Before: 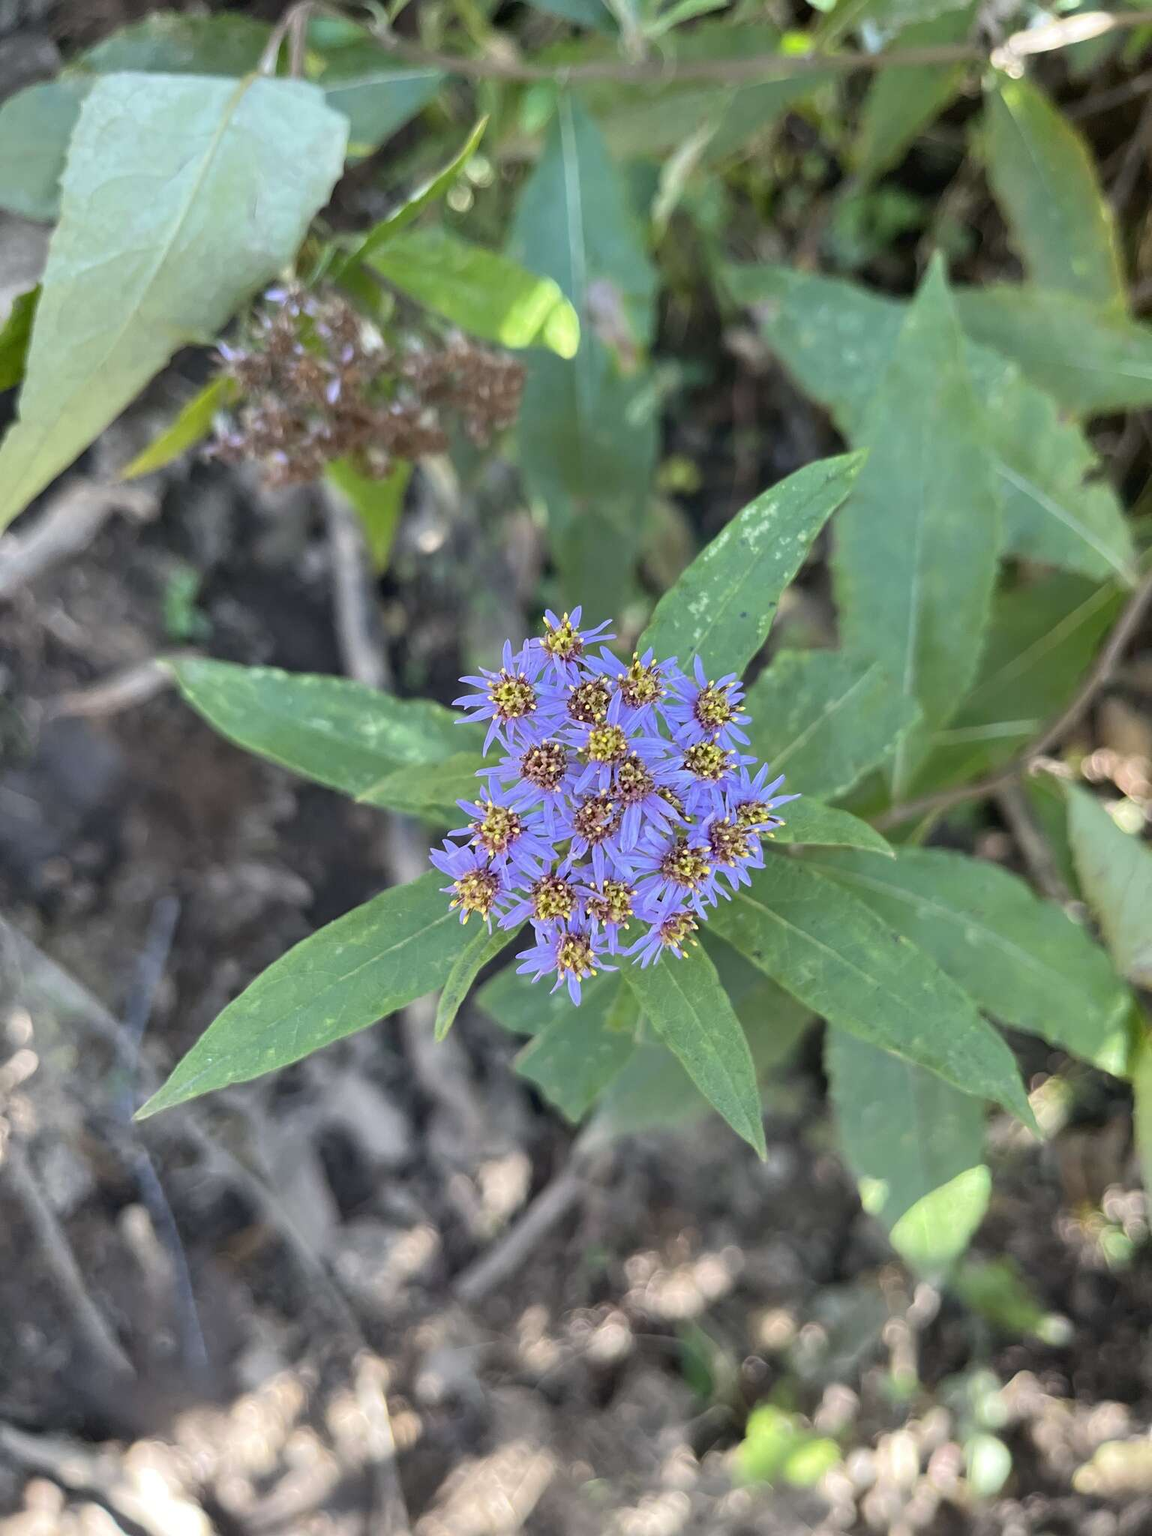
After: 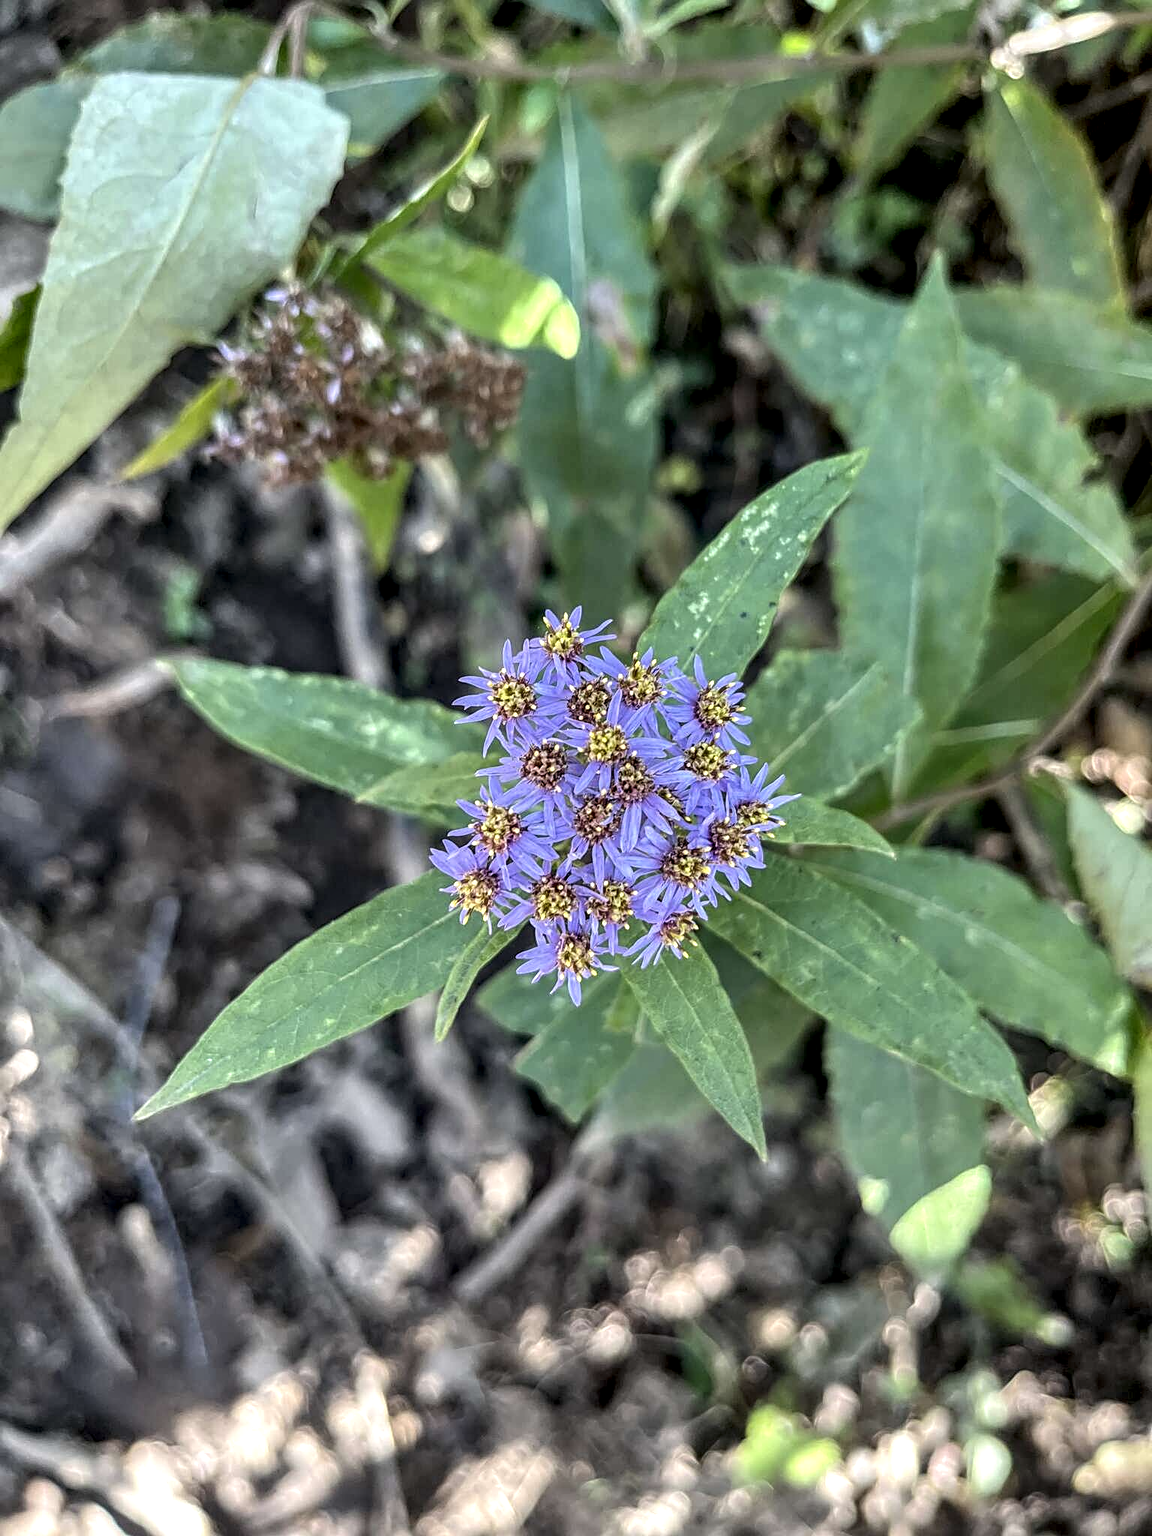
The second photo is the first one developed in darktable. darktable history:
sharpen: radius 2.529, amount 0.323
local contrast: highlights 12%, shadows 38%, detail 183%, midtone range 0.471
shadows and highlights: shadows color adjustment 97.66%, soften with gaussian
exposure: exposure -0.048 EV
